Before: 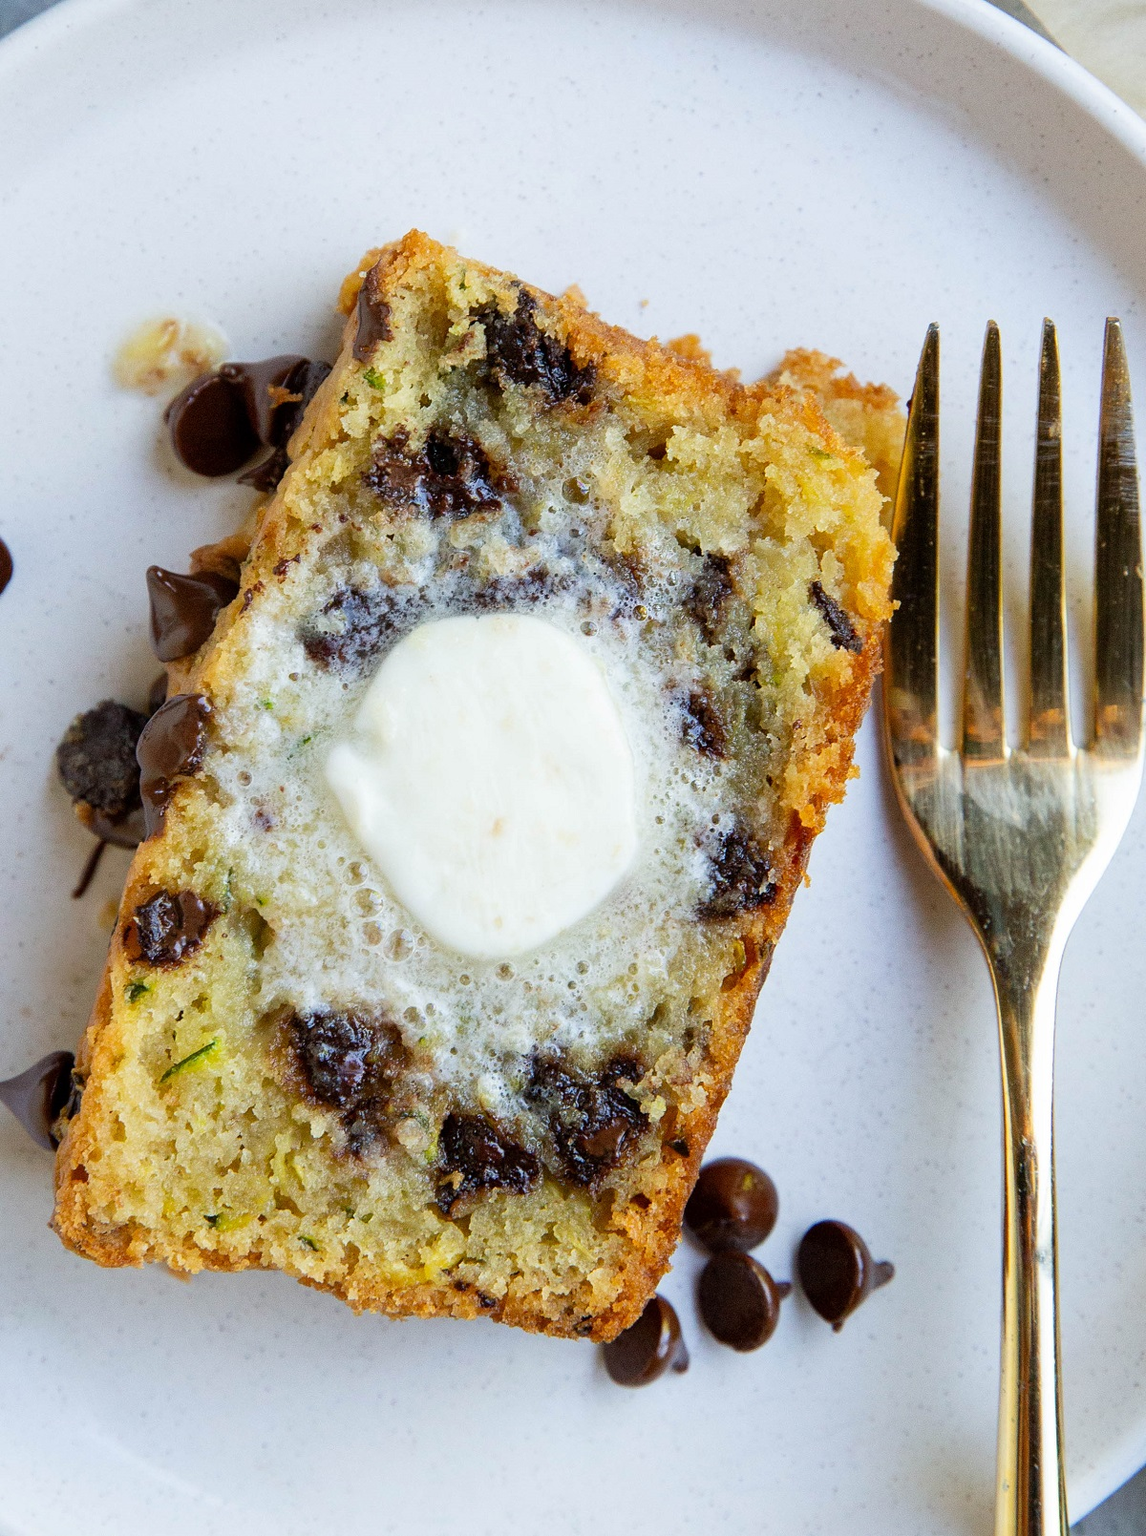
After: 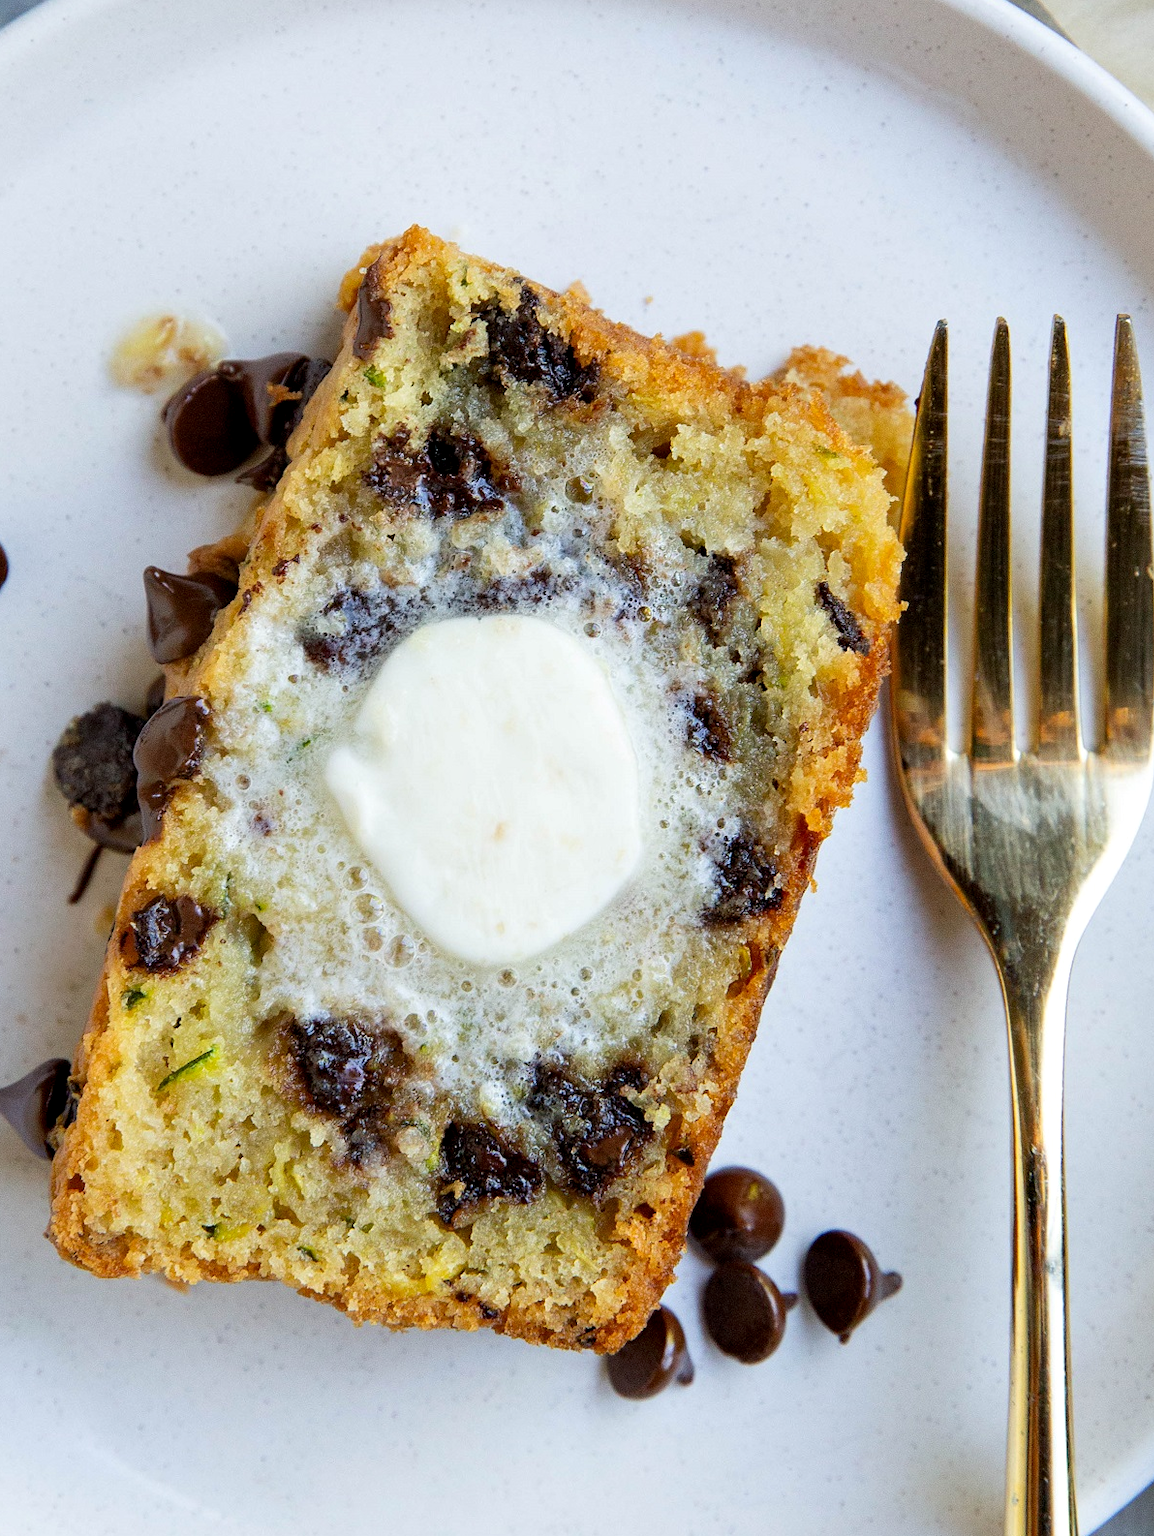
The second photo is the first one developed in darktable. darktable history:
contrast equalizer: y [[0.6 ×6], [0.55 ×6], [0 ×6], [0 ×6], [0 ×6]], mix 0.17
crop: left 0.418%, top 0.521%, right 0.239%, bottom 0.856%
